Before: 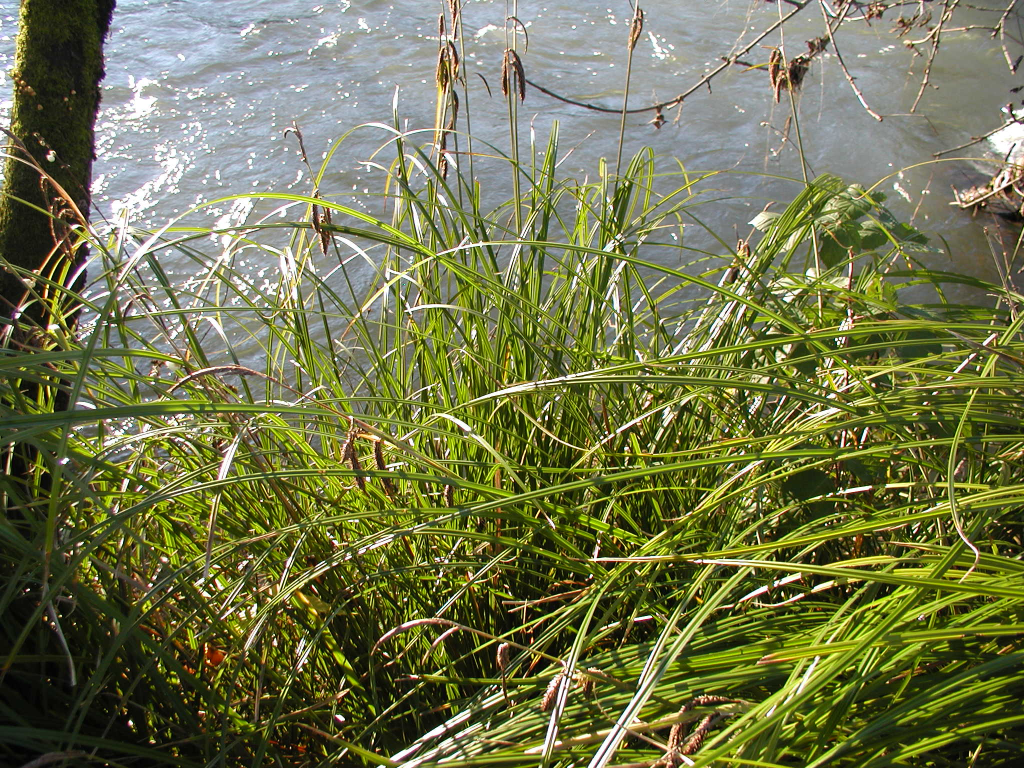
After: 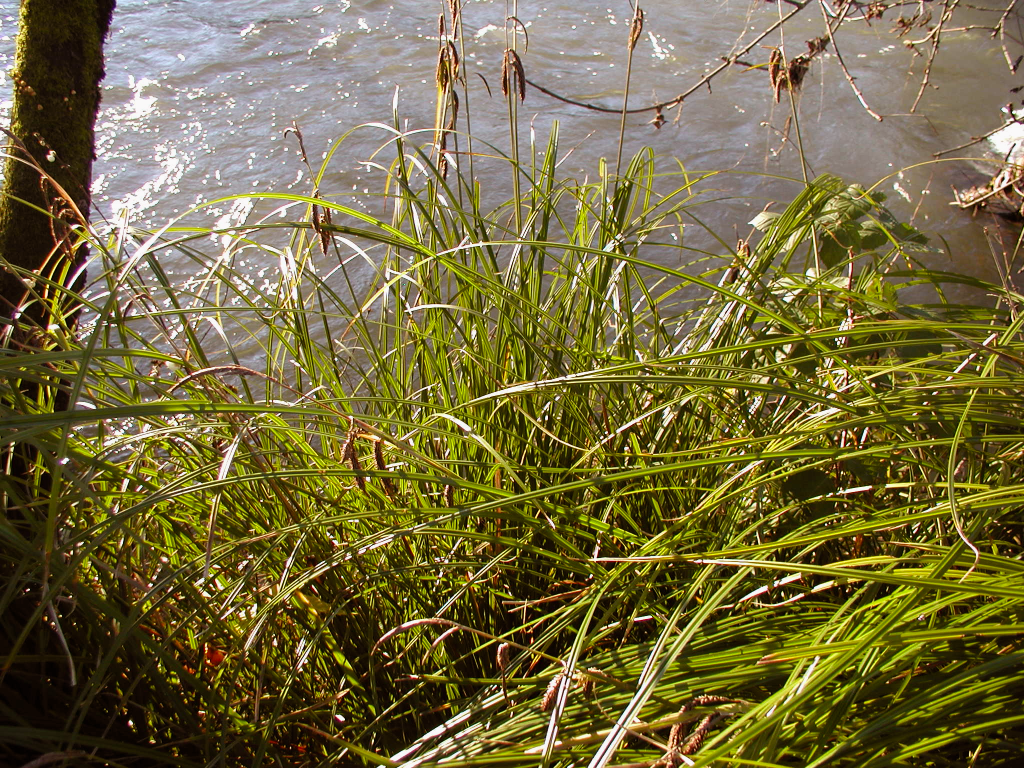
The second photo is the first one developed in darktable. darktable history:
exposure: exposure -0.064 EV, compensate highlight preservation false
rgb levels: mode RGB, independent channels, levels [[0, 0.5, 1], [0, 0.521, 1], [0, 0.536, 1]]
